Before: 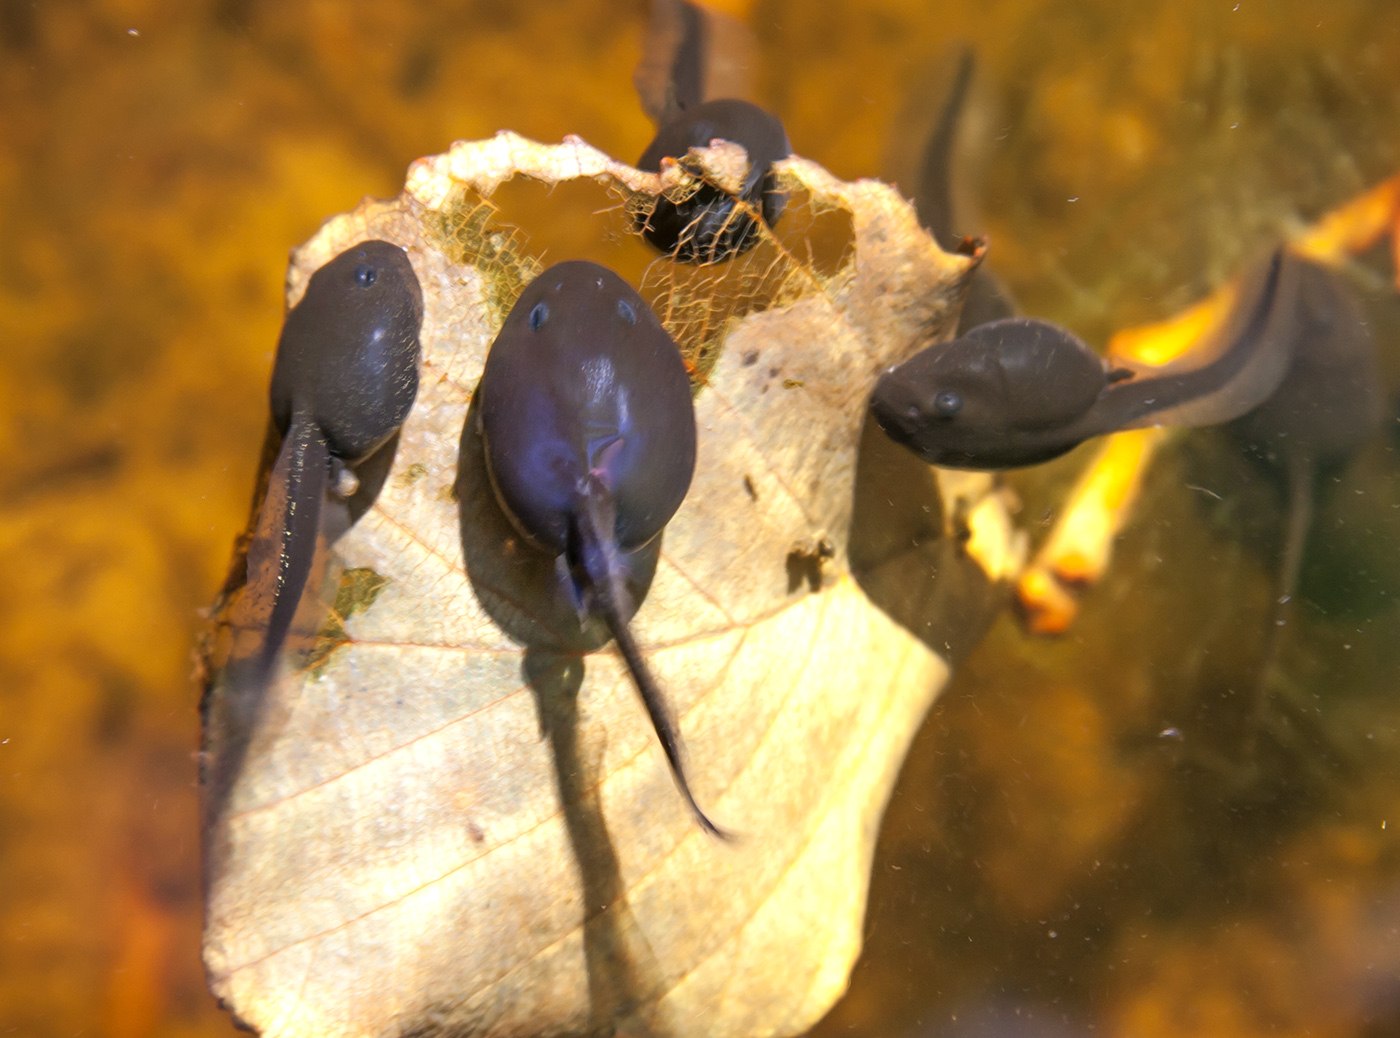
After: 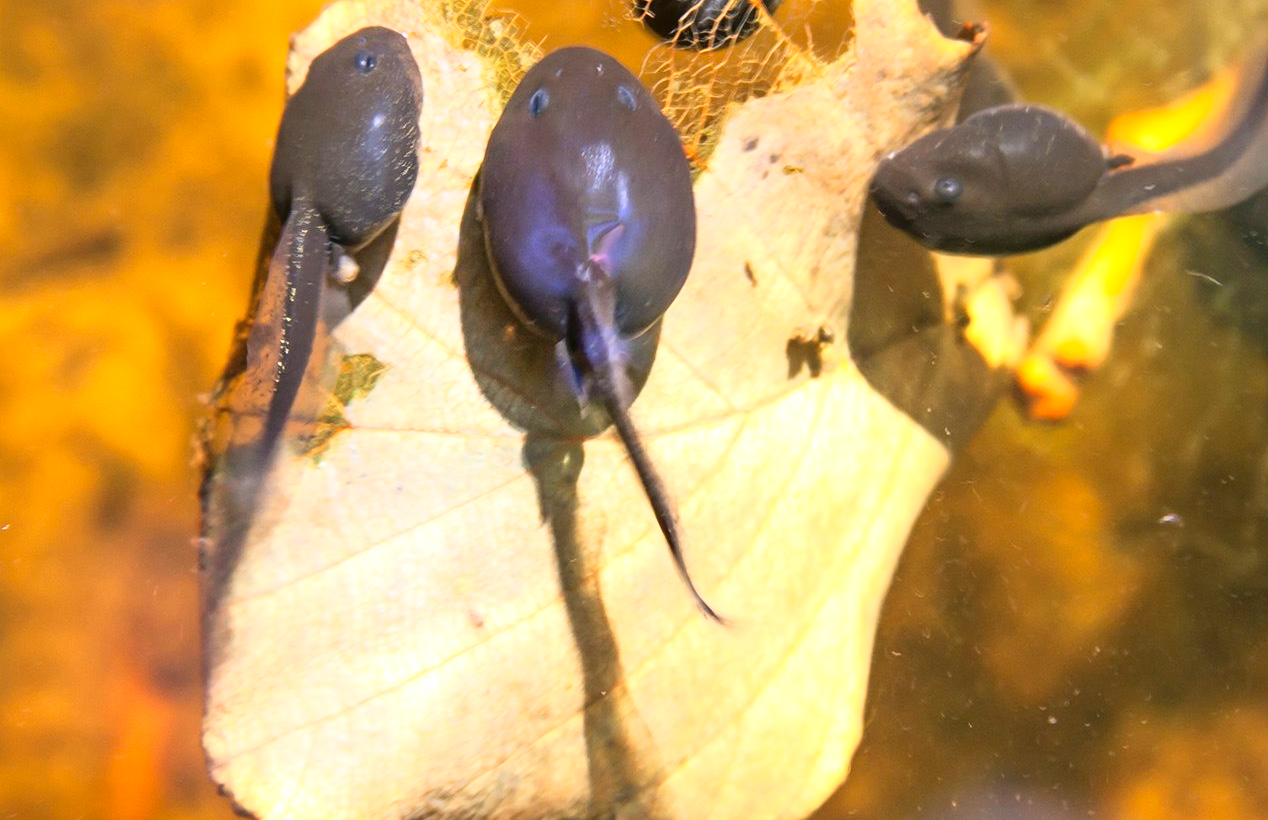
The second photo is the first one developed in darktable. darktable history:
tone curve: curves: ch0 [(0, 0.017) (0.259, 0.344) (0.593, 0.778) (0.786, 0.931) (1, 0.999)]; ch1 [(0, 0) (0.405, 0.387) (0.442, 0.47) (0.492, 0.5) (0.511, 0.503) (0.548, 0.596) (0.7, 0.795) (1, 1)]; ch2 [(0, 0) (0.411, 0.433) (0.5, 0.504) (0.535, 0.581) (1, 1)], color space Lab, linked channels, preserve colors none
crop: top 20.651%, right 9.362%, bottom 0.307%
